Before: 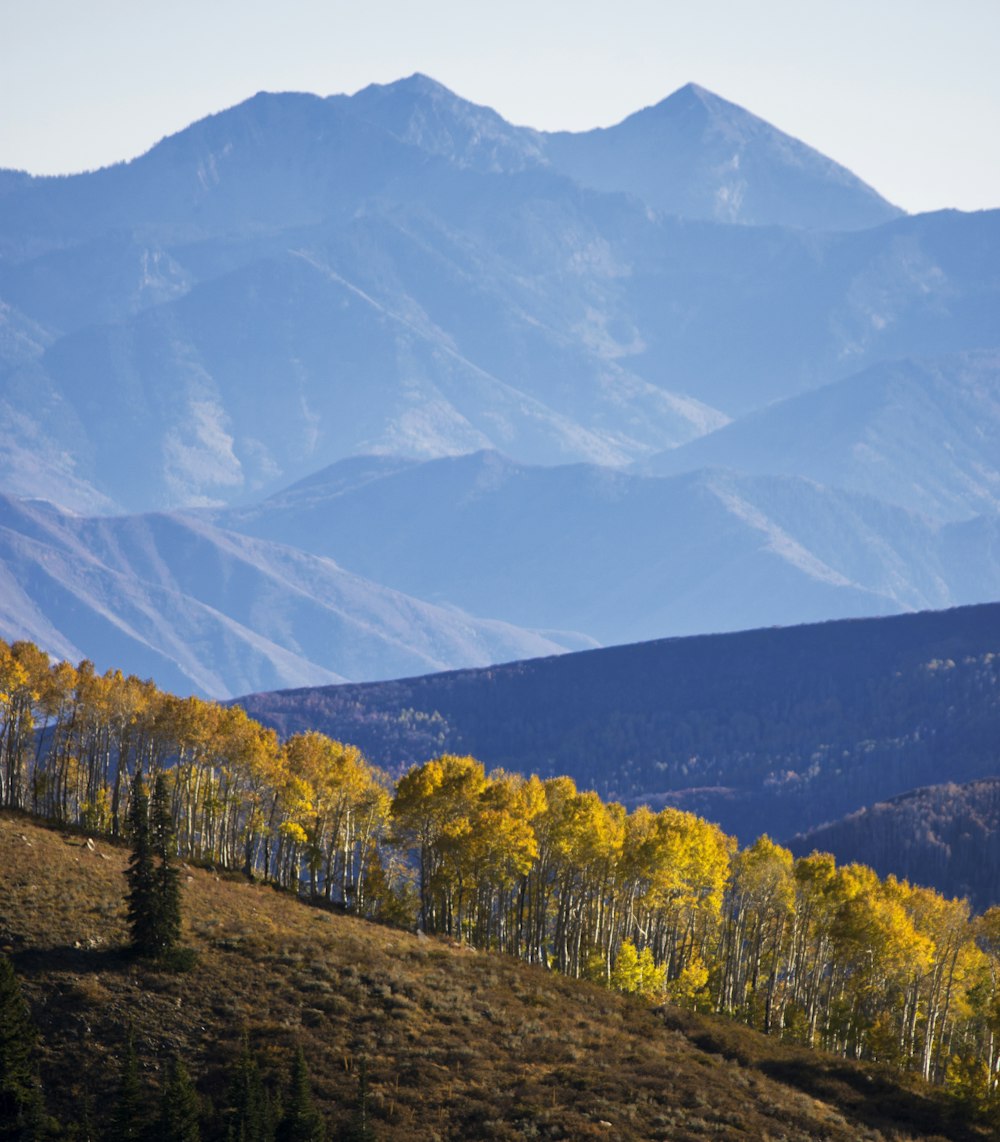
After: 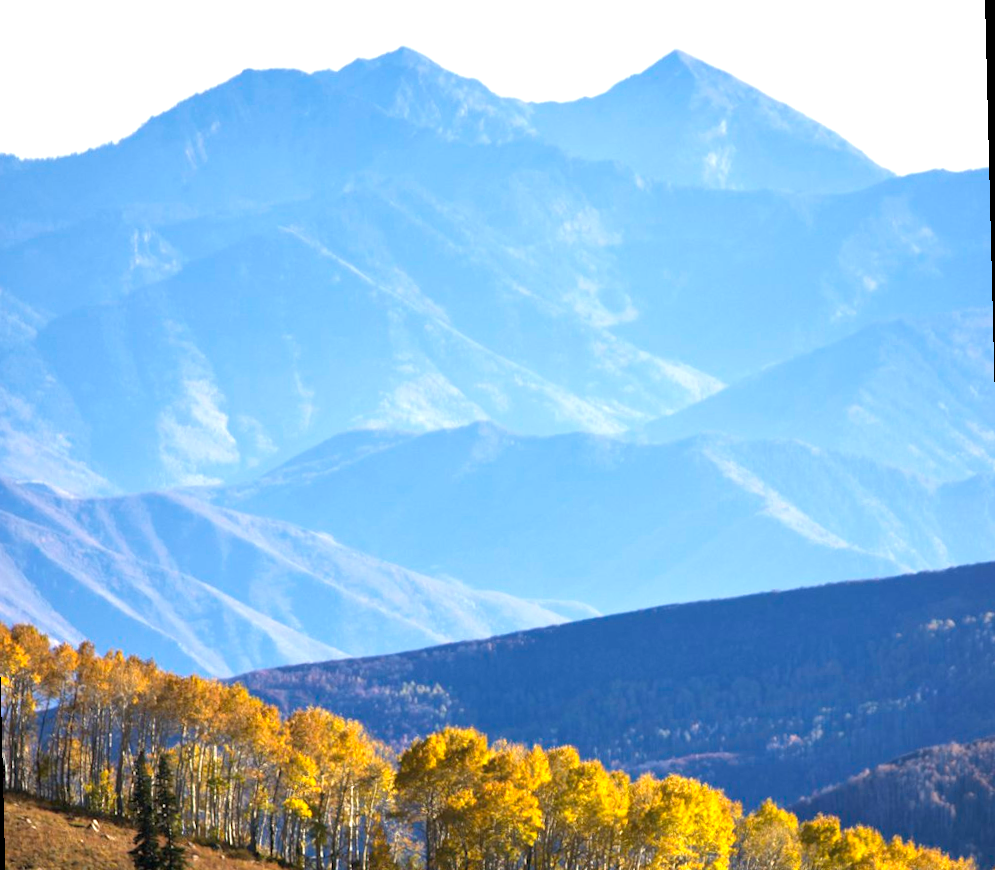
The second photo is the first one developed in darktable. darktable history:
crop: bottom 19.644%
rotate and perspective: rotation -1.42°, crop left 0.016, crop right 0.984, crop top 0.035, crop bottom 0.965
exposure: exposure 0.781 EV, compensate highlight preservation false
